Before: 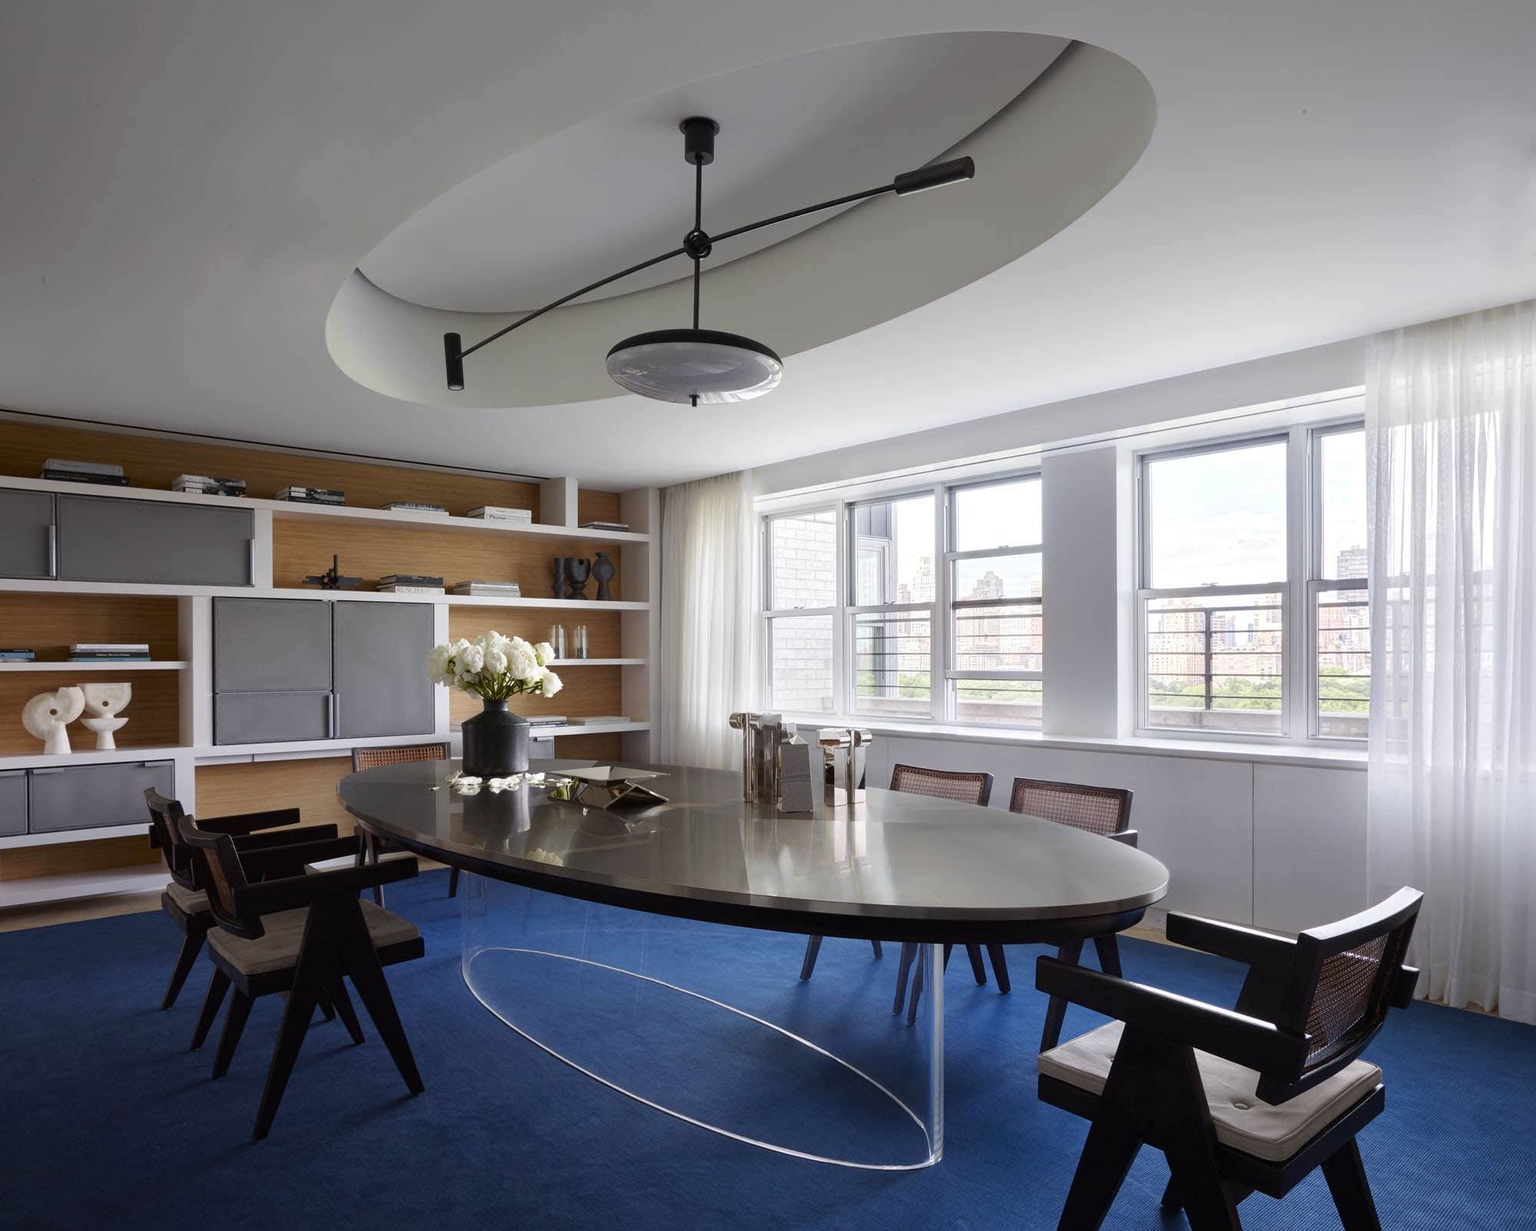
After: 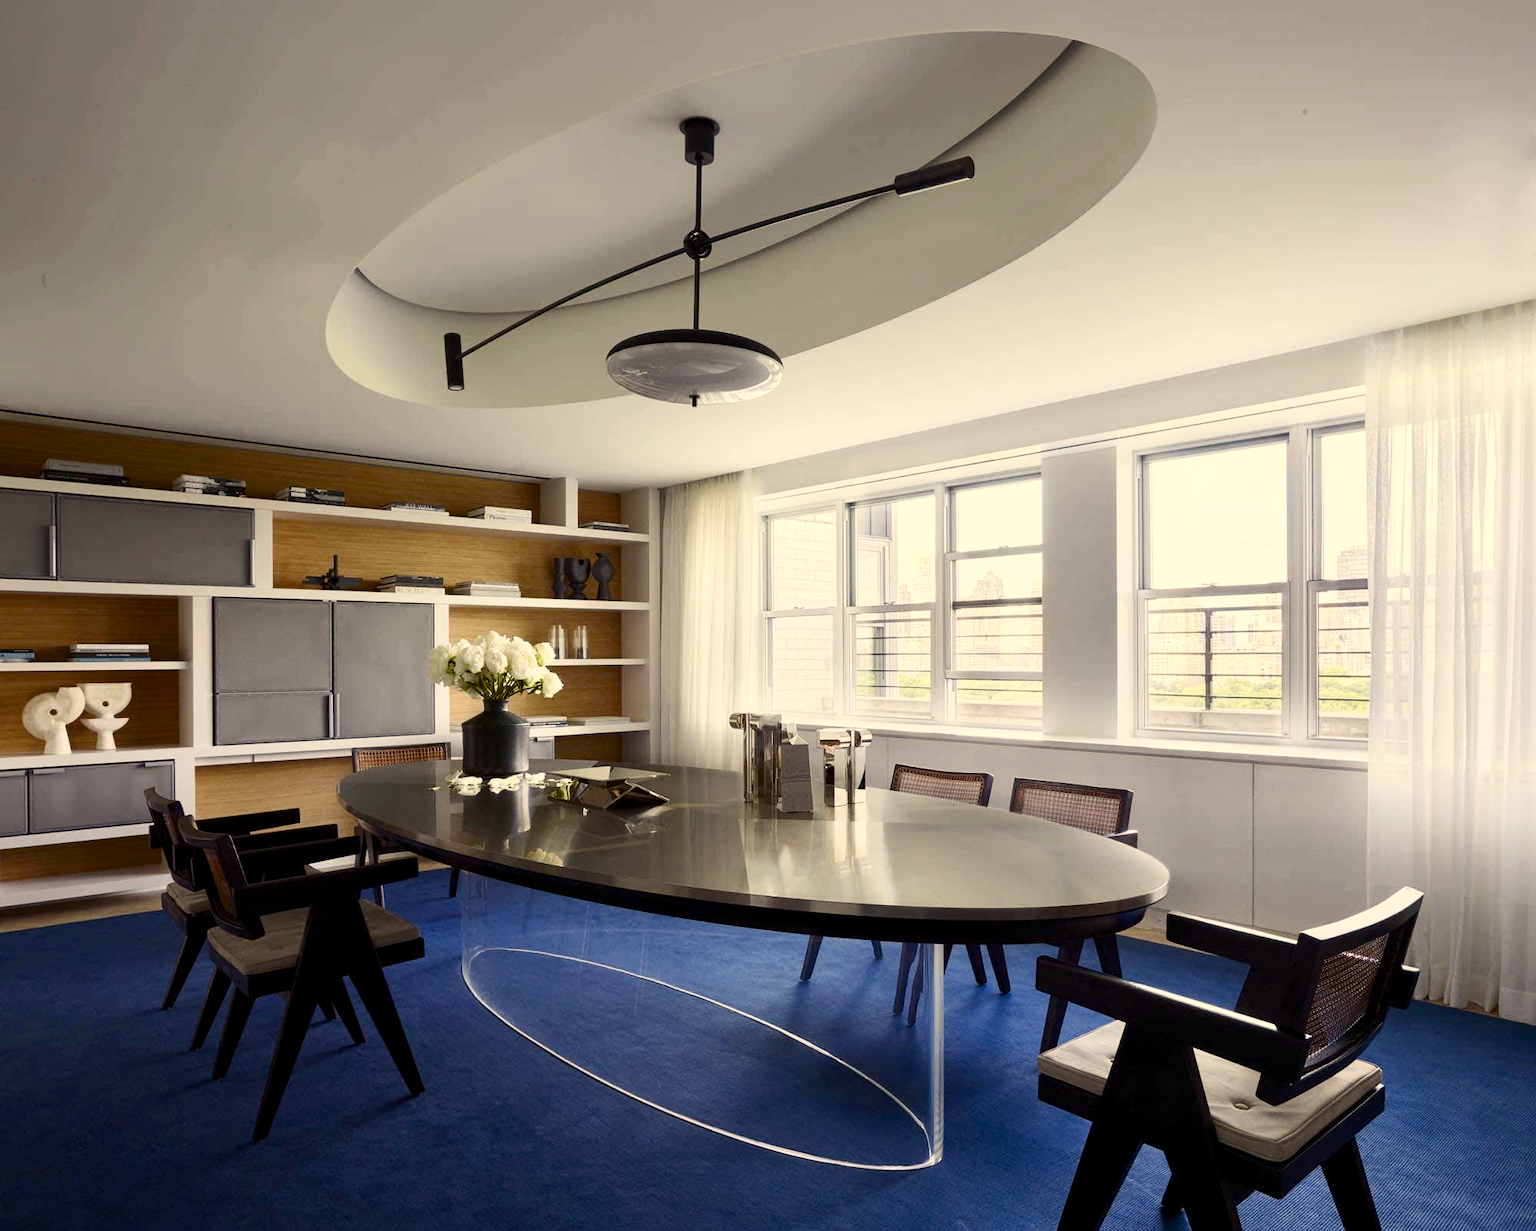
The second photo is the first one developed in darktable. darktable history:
color correction: highlights a* 1.49, highlights b* 18.11
color balance rgb: global offset › luminance -0.286%, global offset › hue 261.22°, perceptual saturation grading › global saturation 15.322%, perceptual saturation grading › highlights -18.984%, perceptual saturation grading › shadows 19.067%
shadows and highlights: shadows 20.34, highlights -21.07, soften with gaussian
contrast brightness saturation: contrast 0.239, brightness 0.092
